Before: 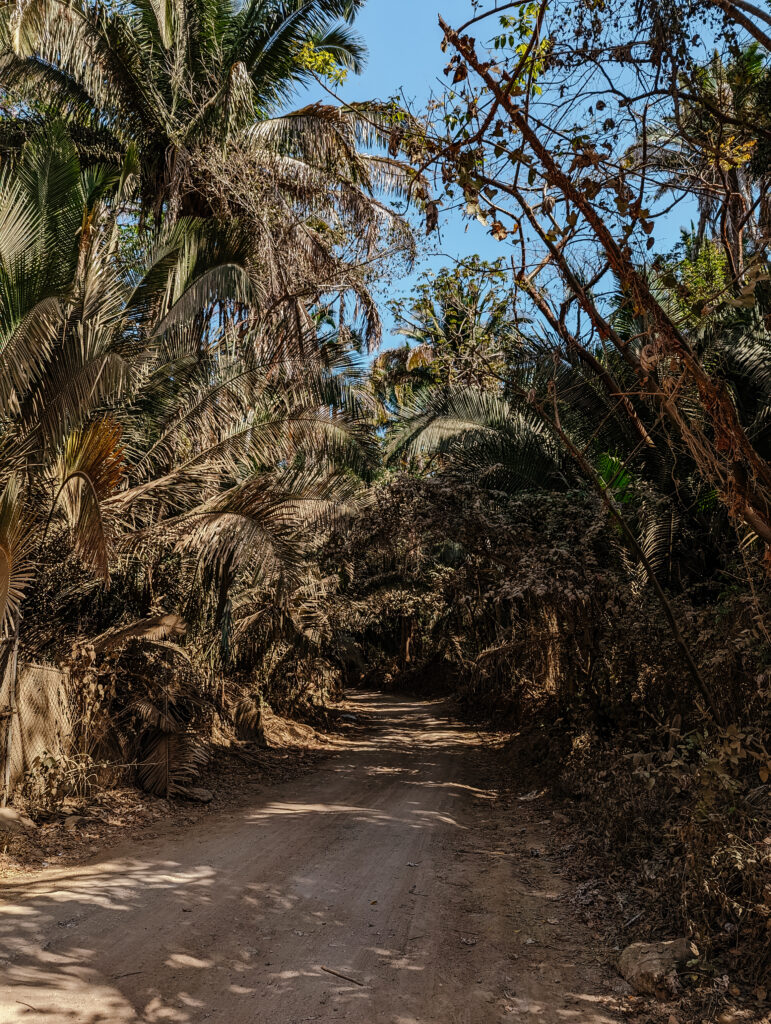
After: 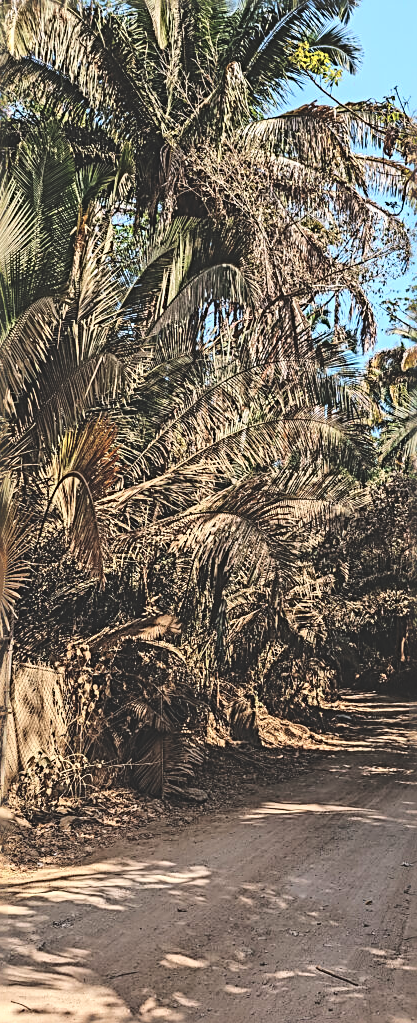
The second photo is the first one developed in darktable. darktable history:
exposure: black level correction -0.026, exposure -0.12 EV, compensate exposure bias true, compensate highlight preservation false
sharpen: radius 3.035, amount 0.759
crop: left 0.691%, right 45.196%, bottom 0.088%
base curve: curves: ch0 [(0, 0) (0.028, 0.03) (0.121, 0.232) (0.46, 0.748) (0.859, 0.968) (1, 1)]
